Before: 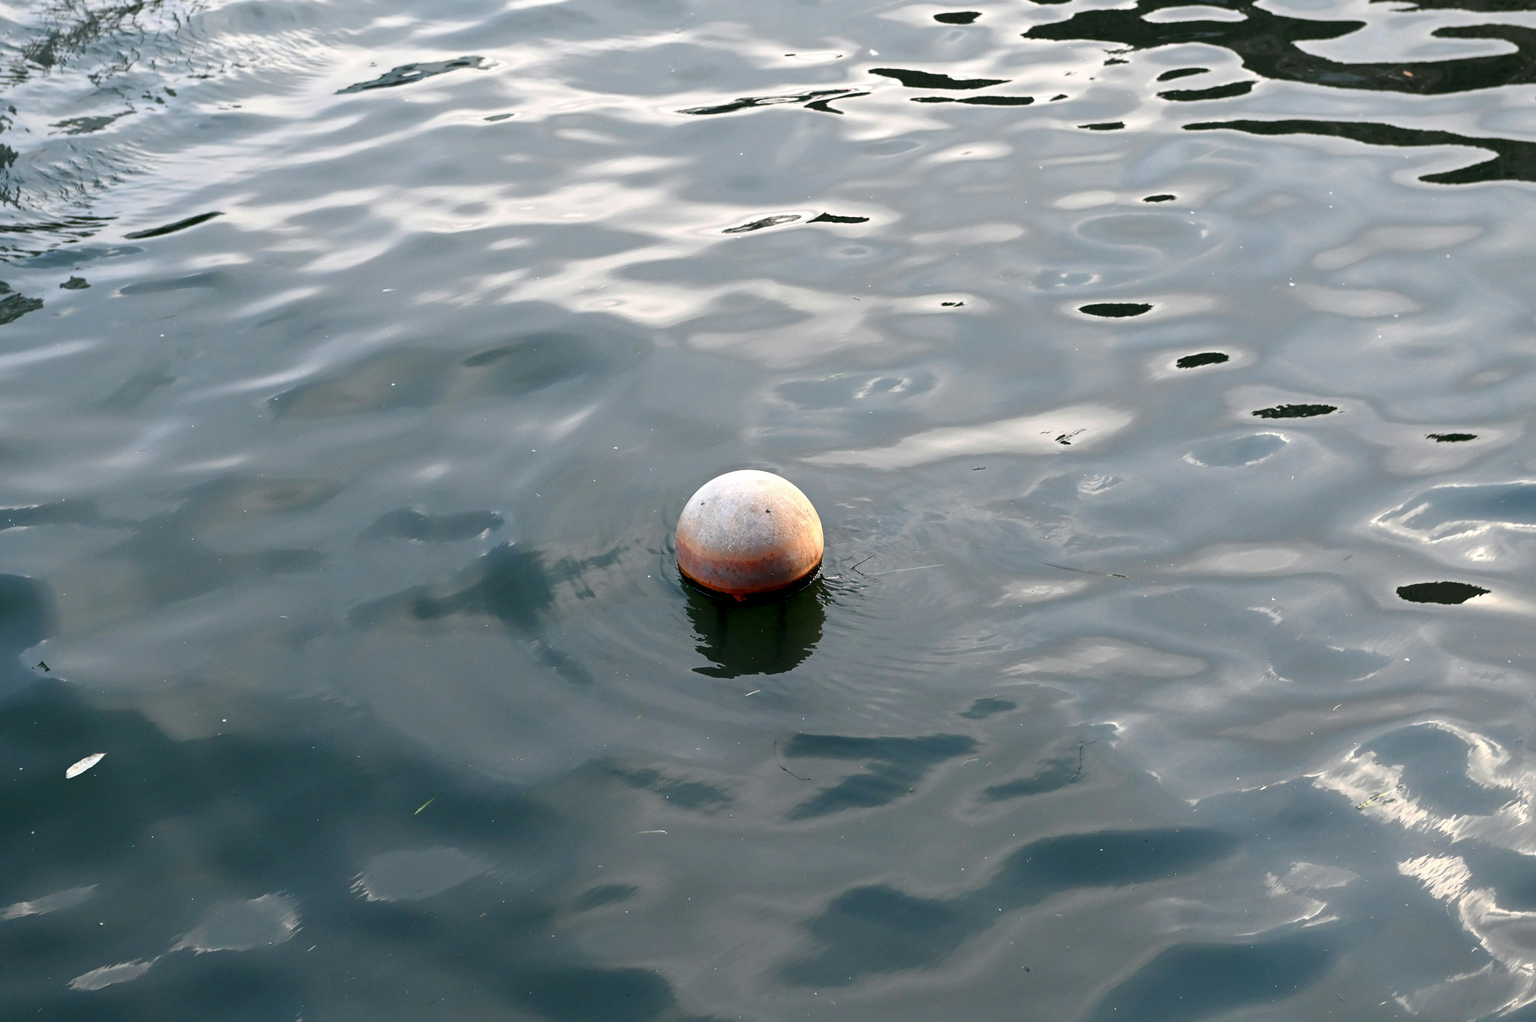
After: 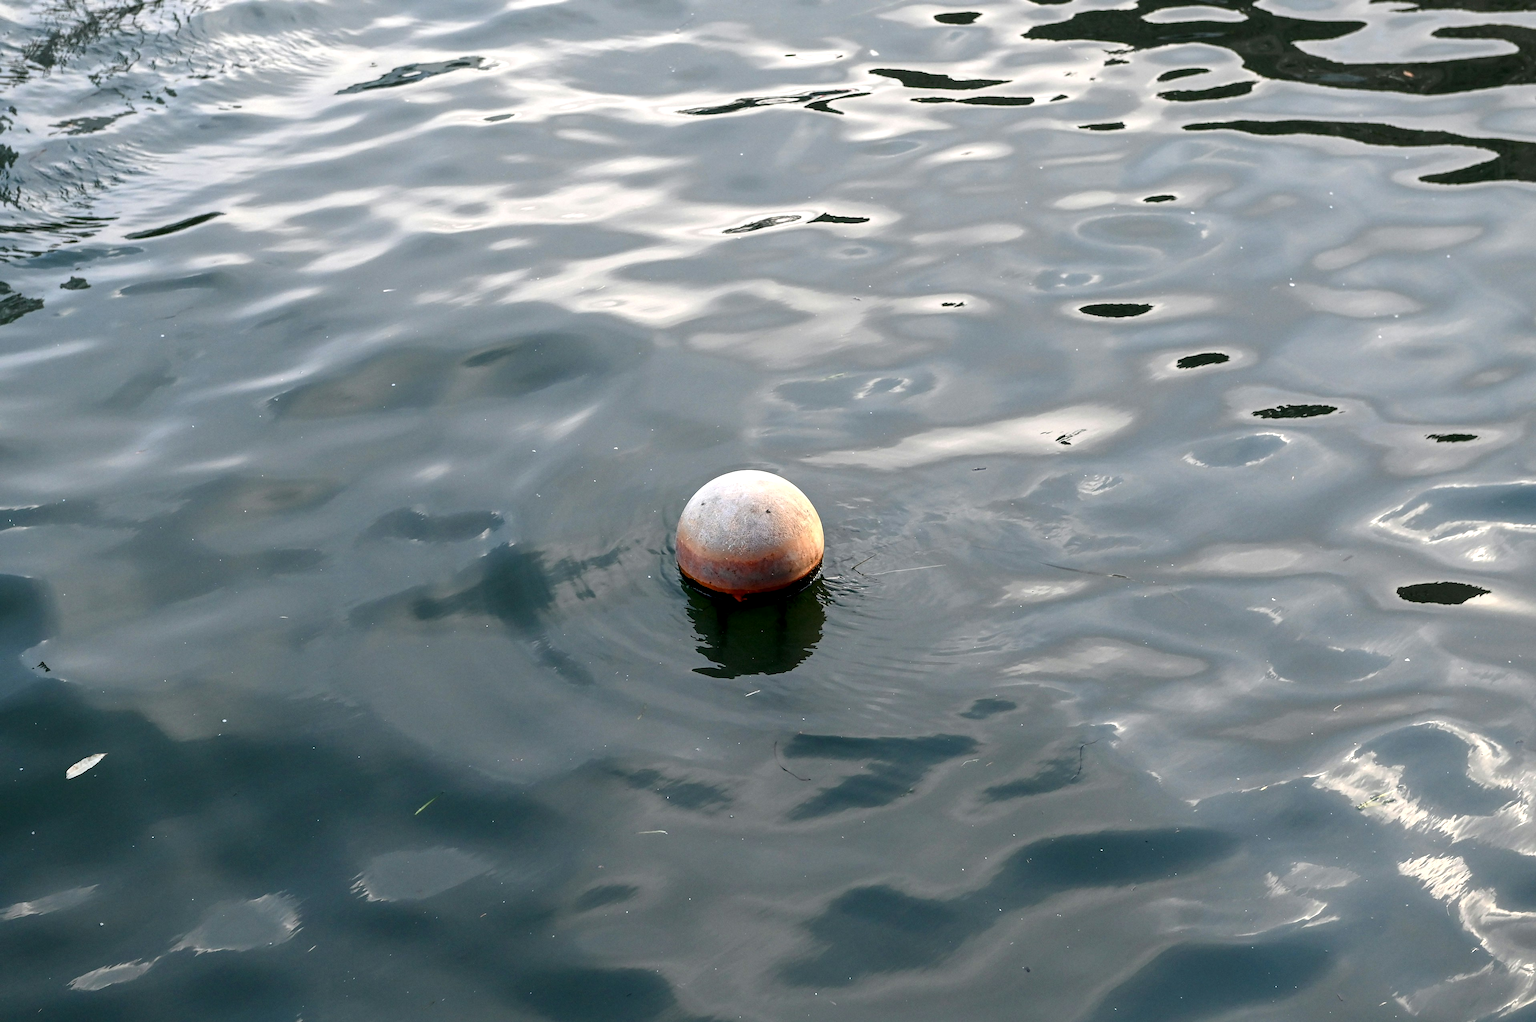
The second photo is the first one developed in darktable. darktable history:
sharpen: radius 0.969, amount 0.604
local contrast: on, module defaults
